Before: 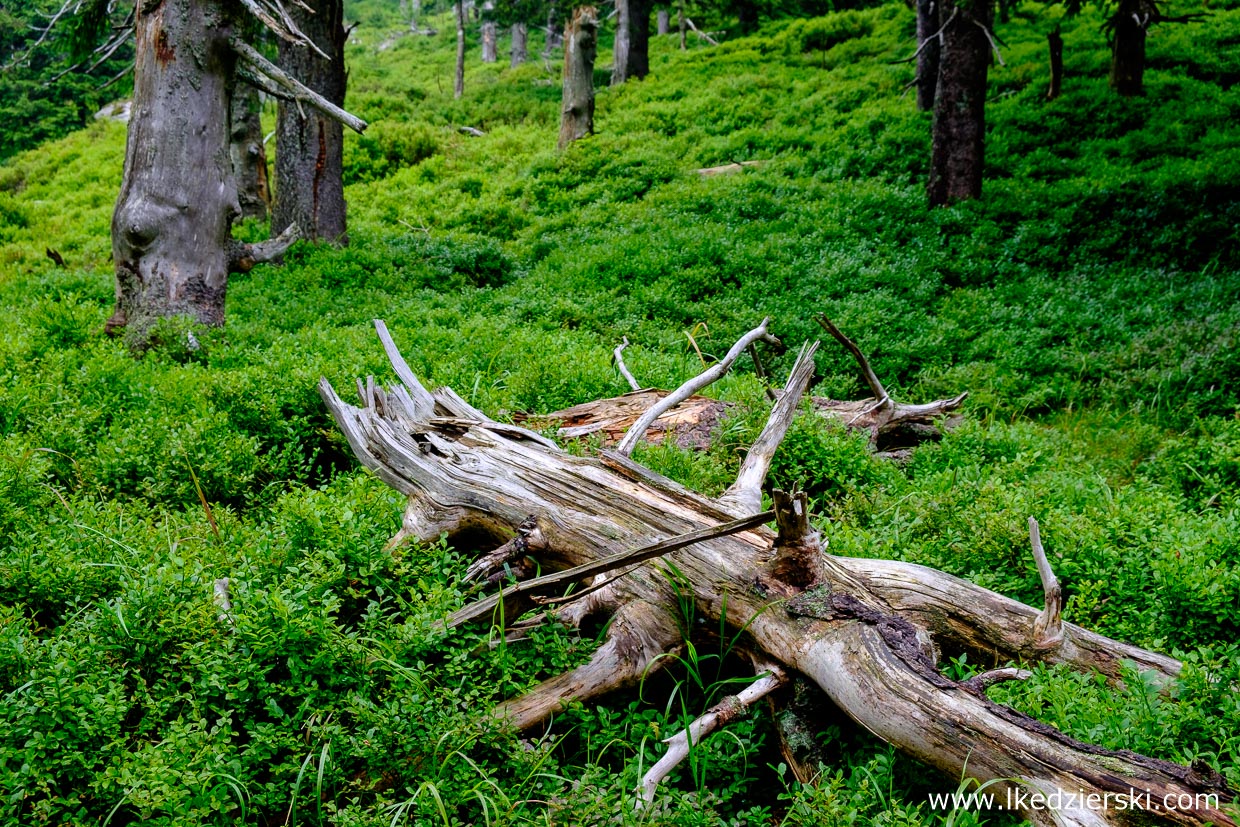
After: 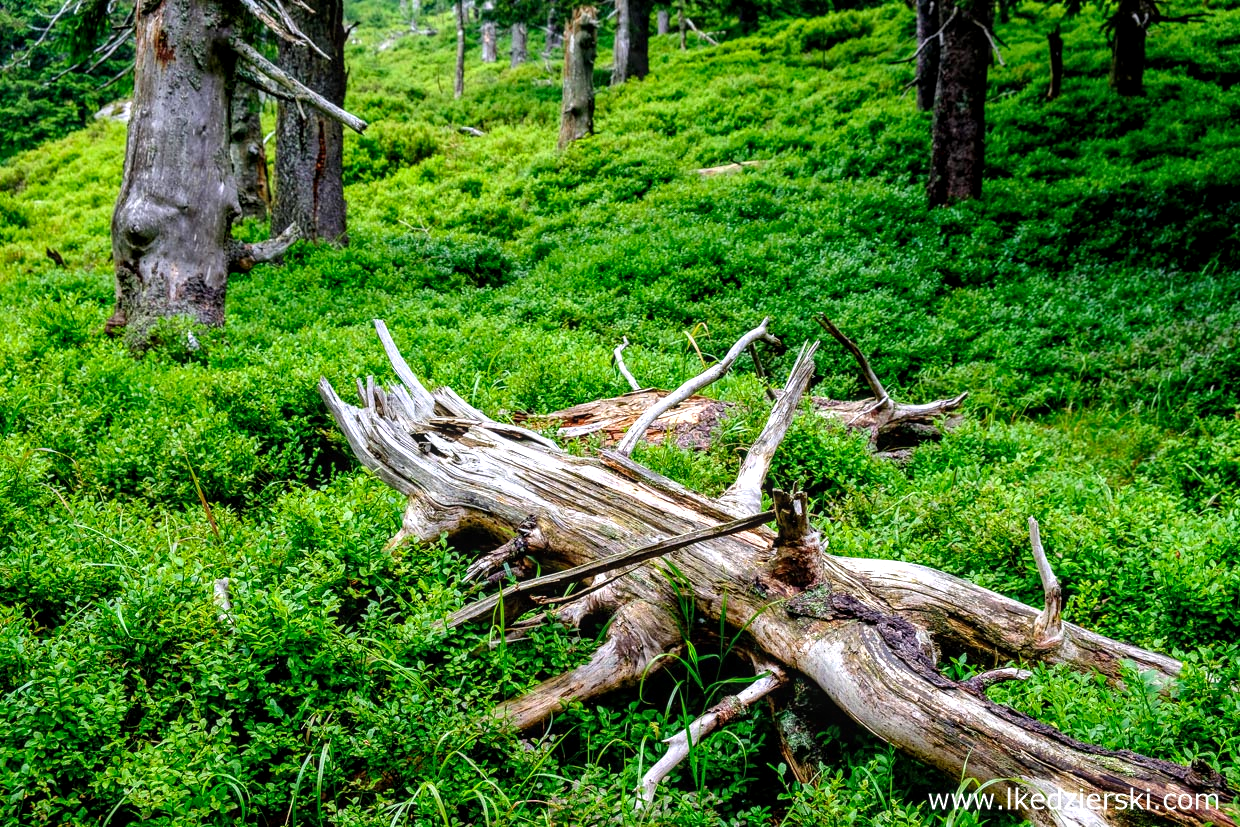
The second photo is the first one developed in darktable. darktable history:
levels: levels [0, 0.43, 0.859]
local contrast: on, module defaults
